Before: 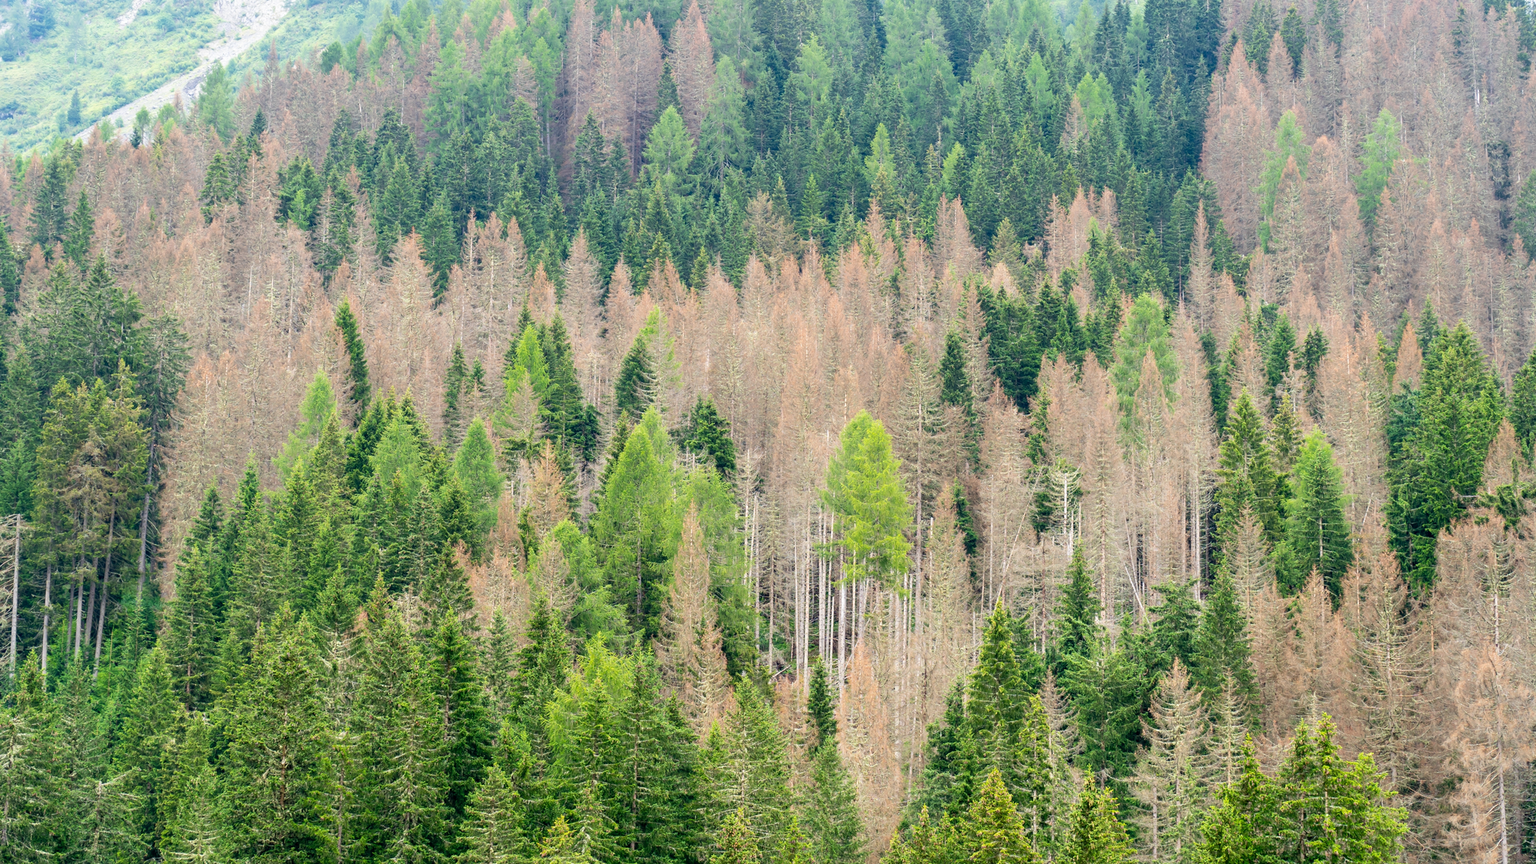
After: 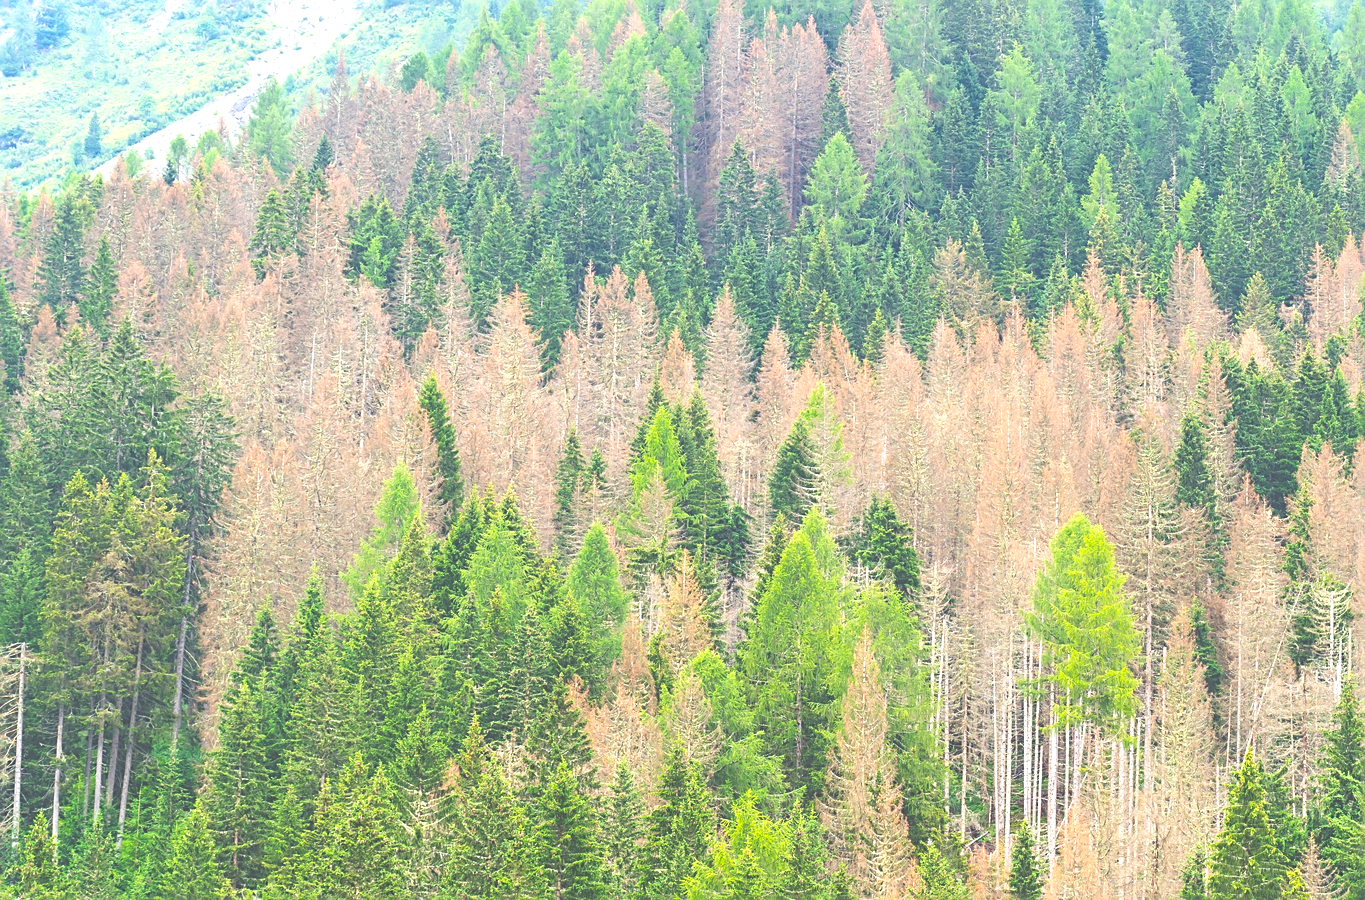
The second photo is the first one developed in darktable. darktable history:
sharpen: on, module defaults
color balance rgb: perceptual saturation grading › global saturation 20%, global vibrance 20%
exposure: black level correction -0.071, exposure 0.5 EV, compensate highlight preservation false
crop: right 28.885%, bottom 16.626%
